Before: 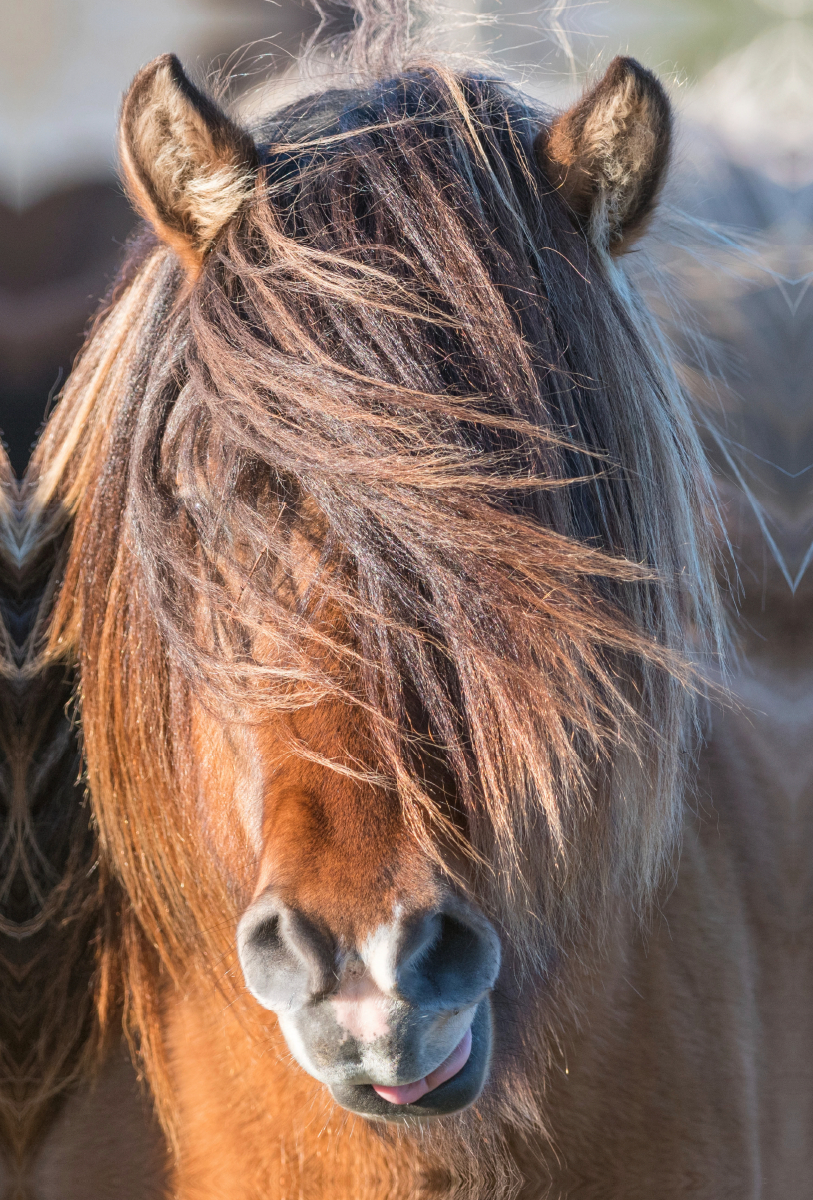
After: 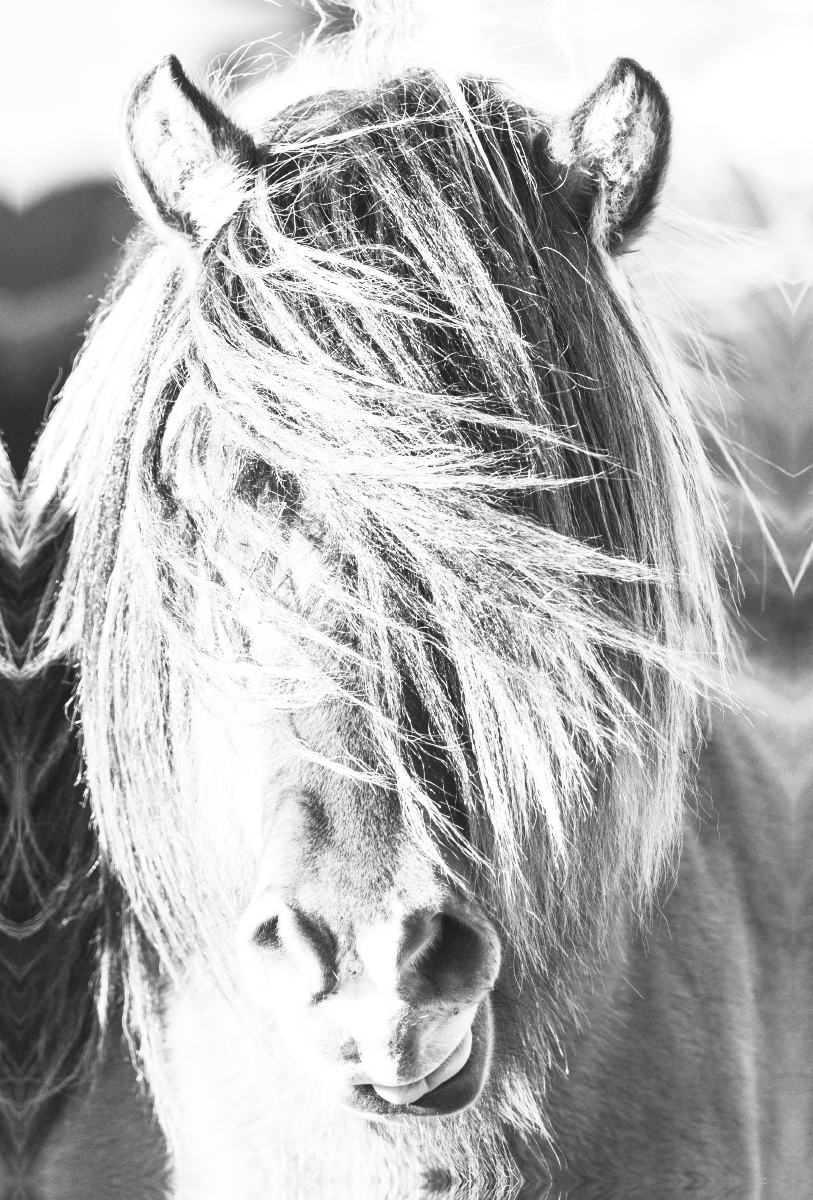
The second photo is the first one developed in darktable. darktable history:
exposure: black level correction 0, exposure 0.698 EV, compensate highlight preservation false
contrast brightness saturation: contrast 0.547, brightness 0.472, saturation -0.998
